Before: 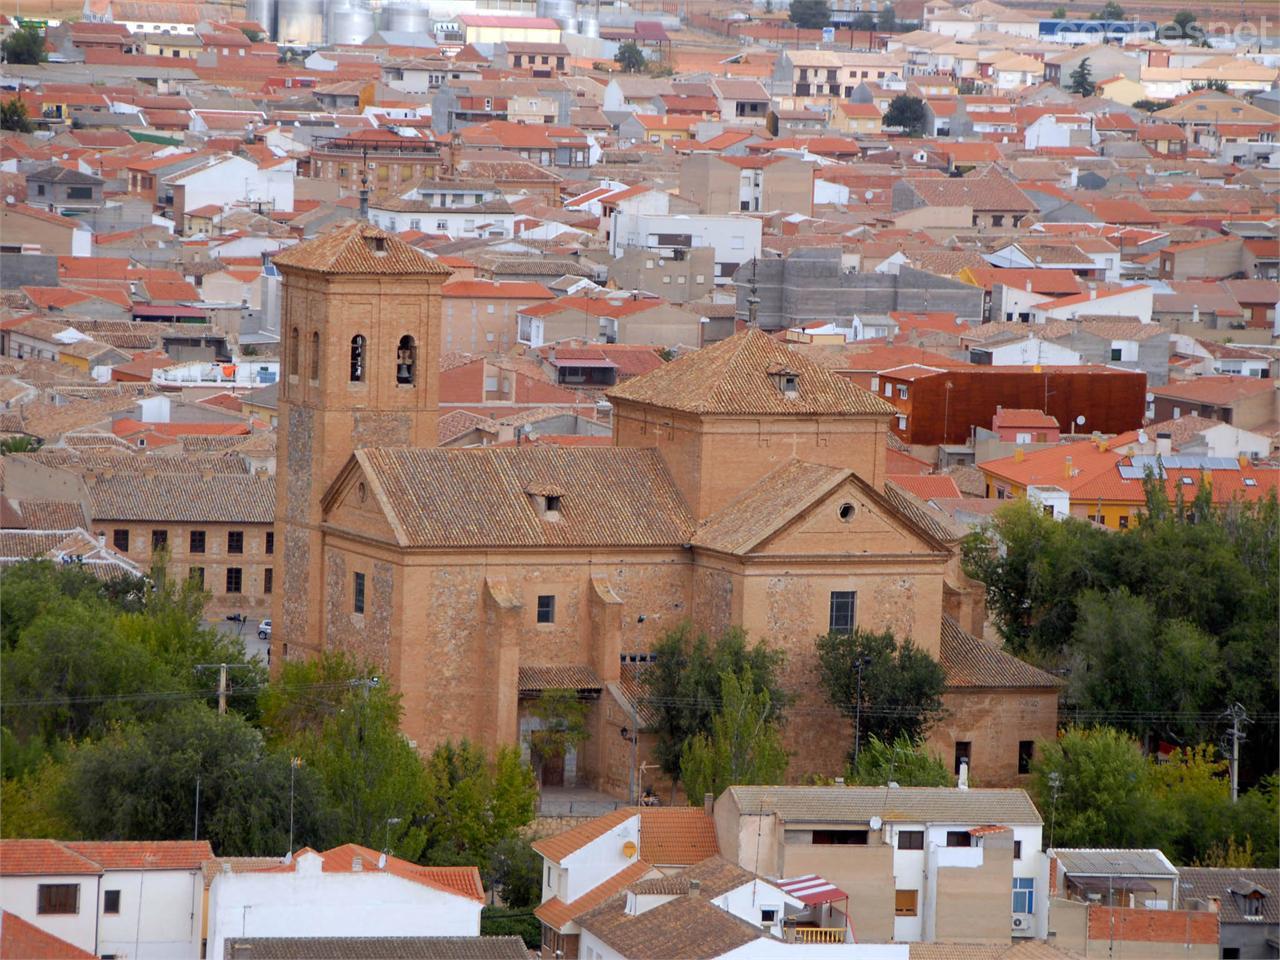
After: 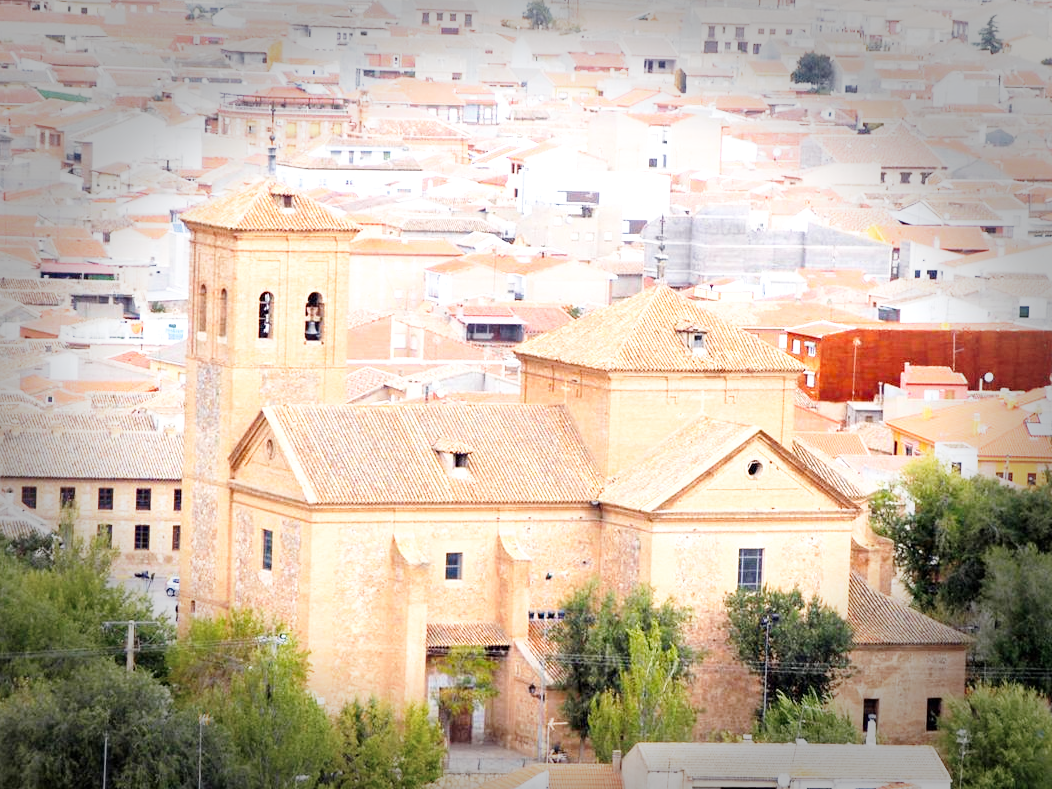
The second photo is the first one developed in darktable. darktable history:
crop and rotate: left 7.196%, top 4.574%, right 10.605%, bottom 13.178%
vignetting: fall-off start 66.7%, fall-off radius 39.74%, brightness -0.576, saturation -0.258, automatic ratio true, width/height ratio 0.671, dithering 16-bit output
exposure: black level correction 0, exposure 1.379 EV, compensate exposure bias true, compensate highlight preservation false
base curve: curves: ch0 [(0, 0) (0.005, 0.002) (0.15, 0.3) (0.4, 0.7) (0.75, 0.95) (1, 1)], preserve colors none
